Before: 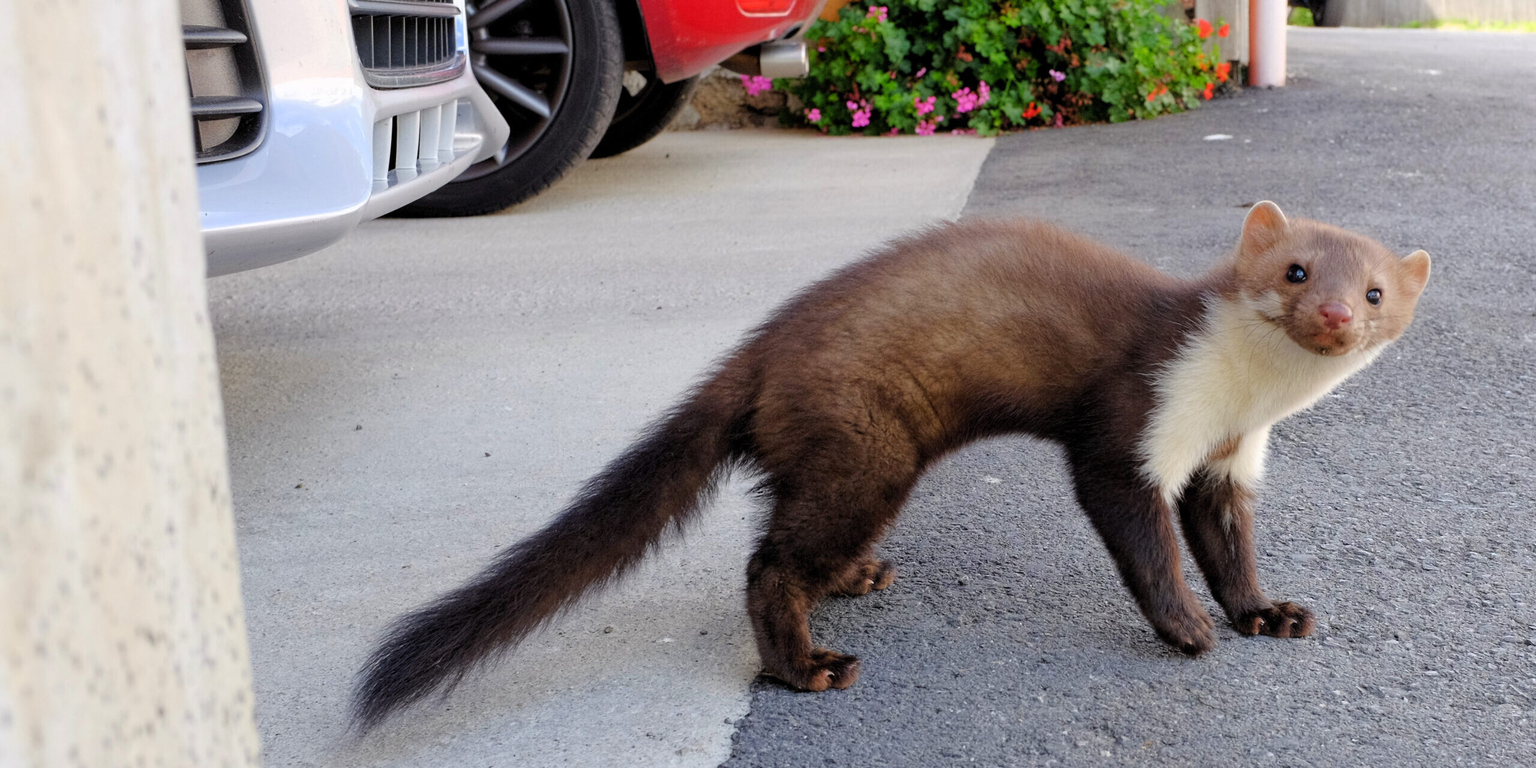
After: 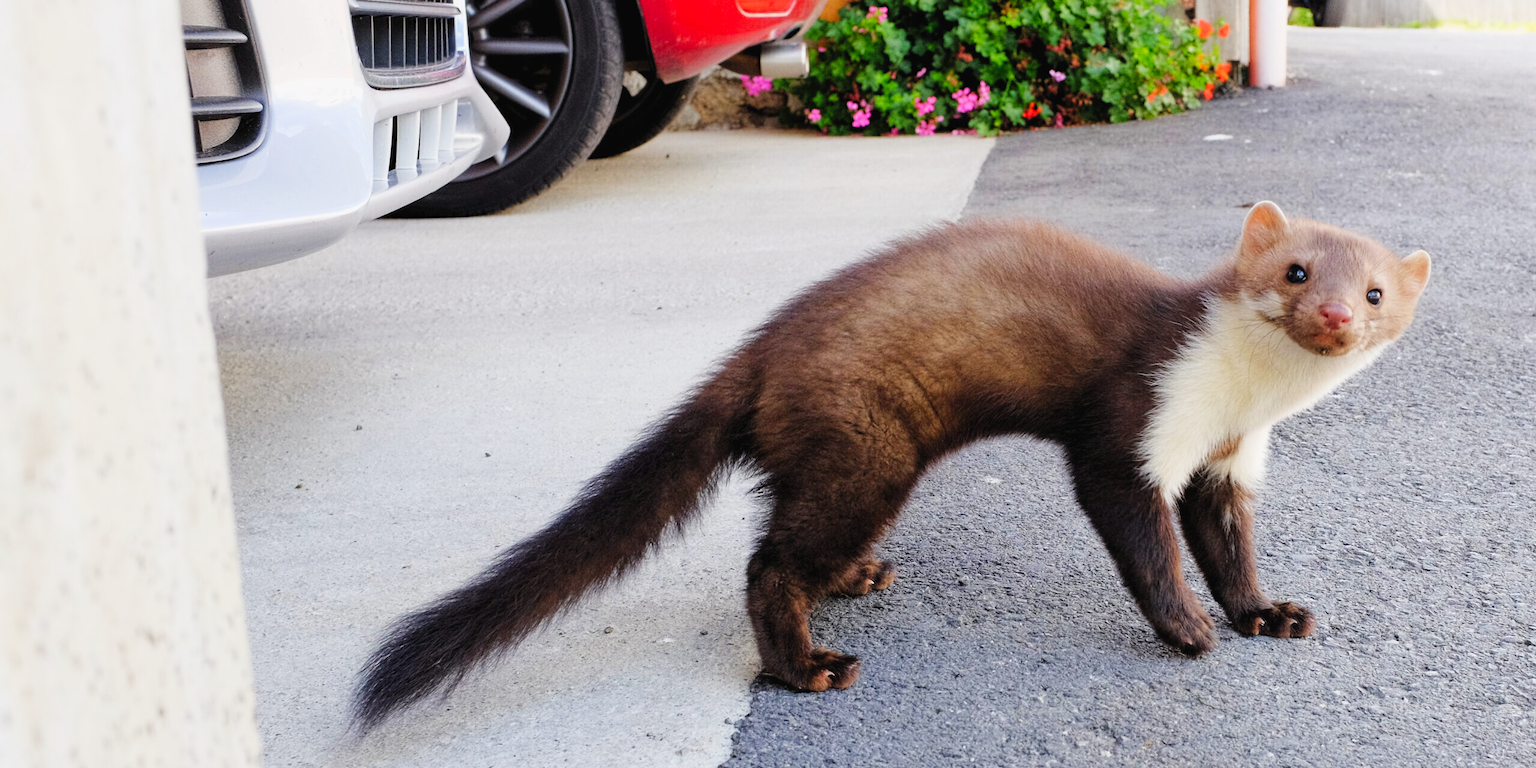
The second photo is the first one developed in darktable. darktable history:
tone curve: curves: ch0 [(0, 0) (0.131, 0.116) (0.316, 0.345) (0.501, 0.584) (0.629, 0.732) (0.812, 0.888) (1, 0.974)]; ch1 [(0, 0) (0.366, 0.367) (0.475, 0.462) (0.494, 0.496) (0.504, 0.499) (0.553, 0.584) (1, 1)]; ch2 [(0, 0) (0.333, 0.346) (0.375, 0.375) (0.424, 0.43) (0.476, 0.492) (0.502, 0.502) (0.533, 0.556) (0.566, 0.599) (0.614, 0.653) (1, 1)], preserve colors none
exposure: black level correction -0.002, exposure 0.035 EV, compensate highlight preservation false
